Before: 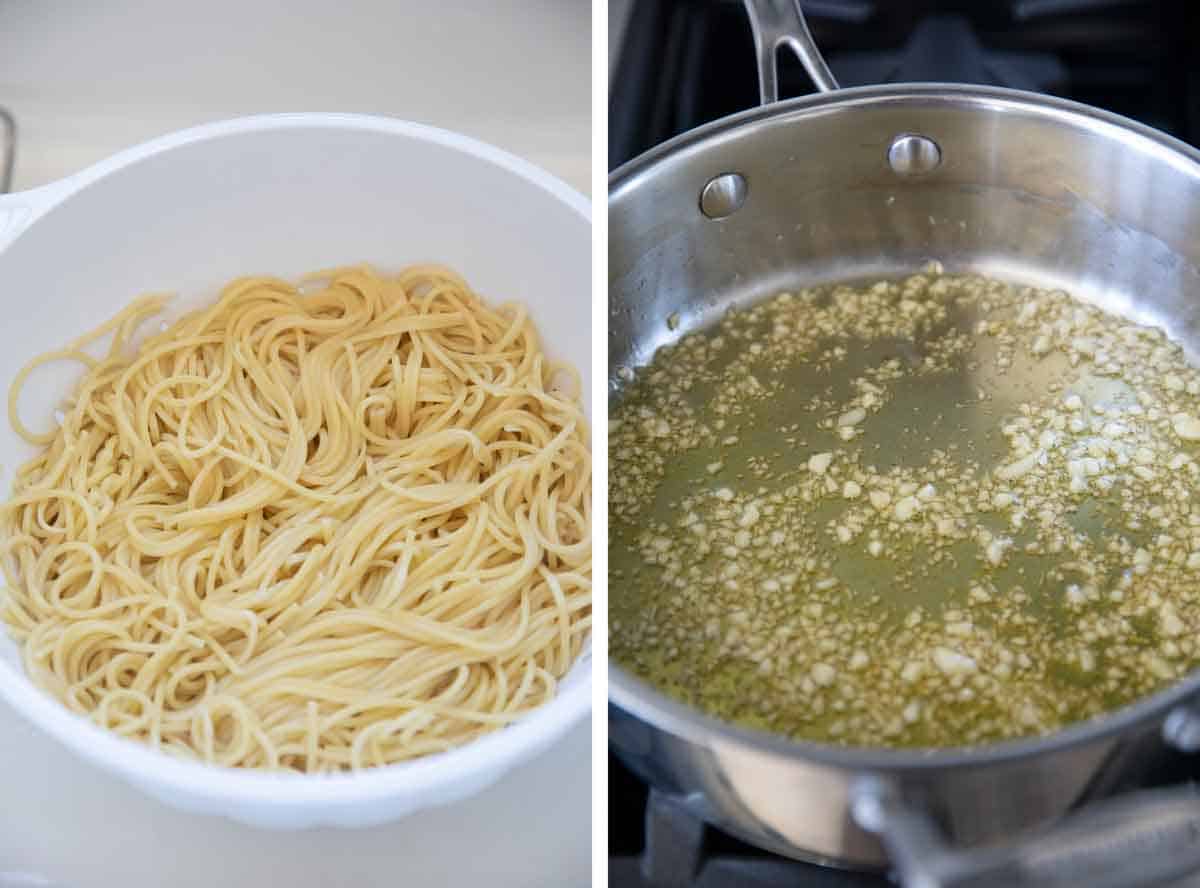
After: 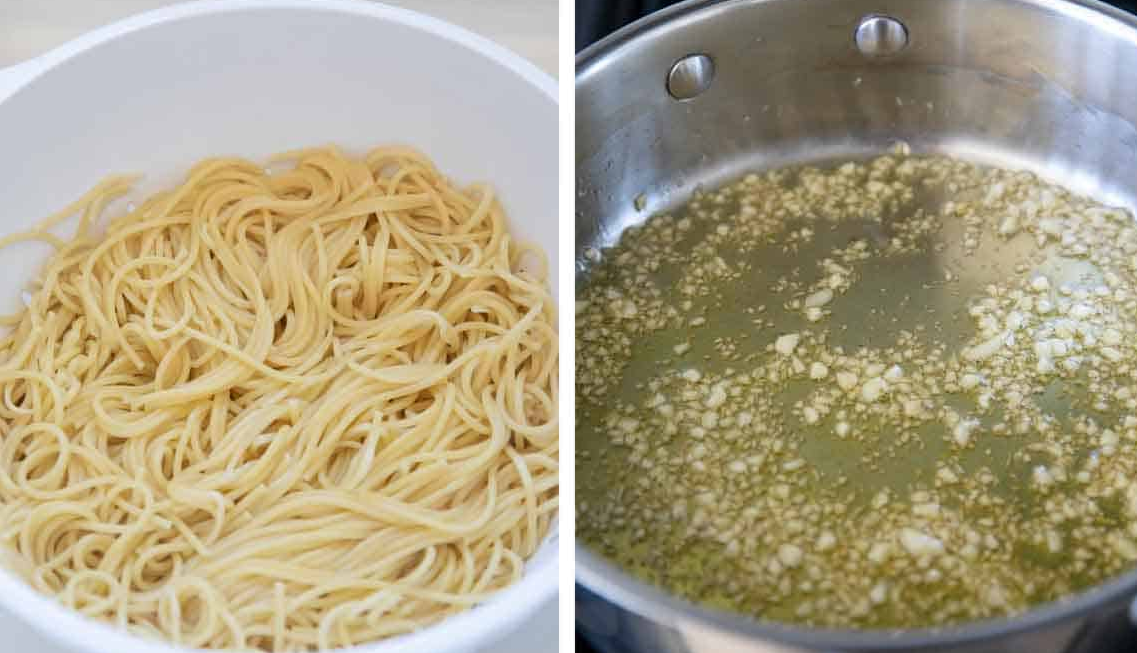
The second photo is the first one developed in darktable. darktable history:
crop and rotate: left 2.78%, top 13.483%, right 2.436%, bottom 12.901%
